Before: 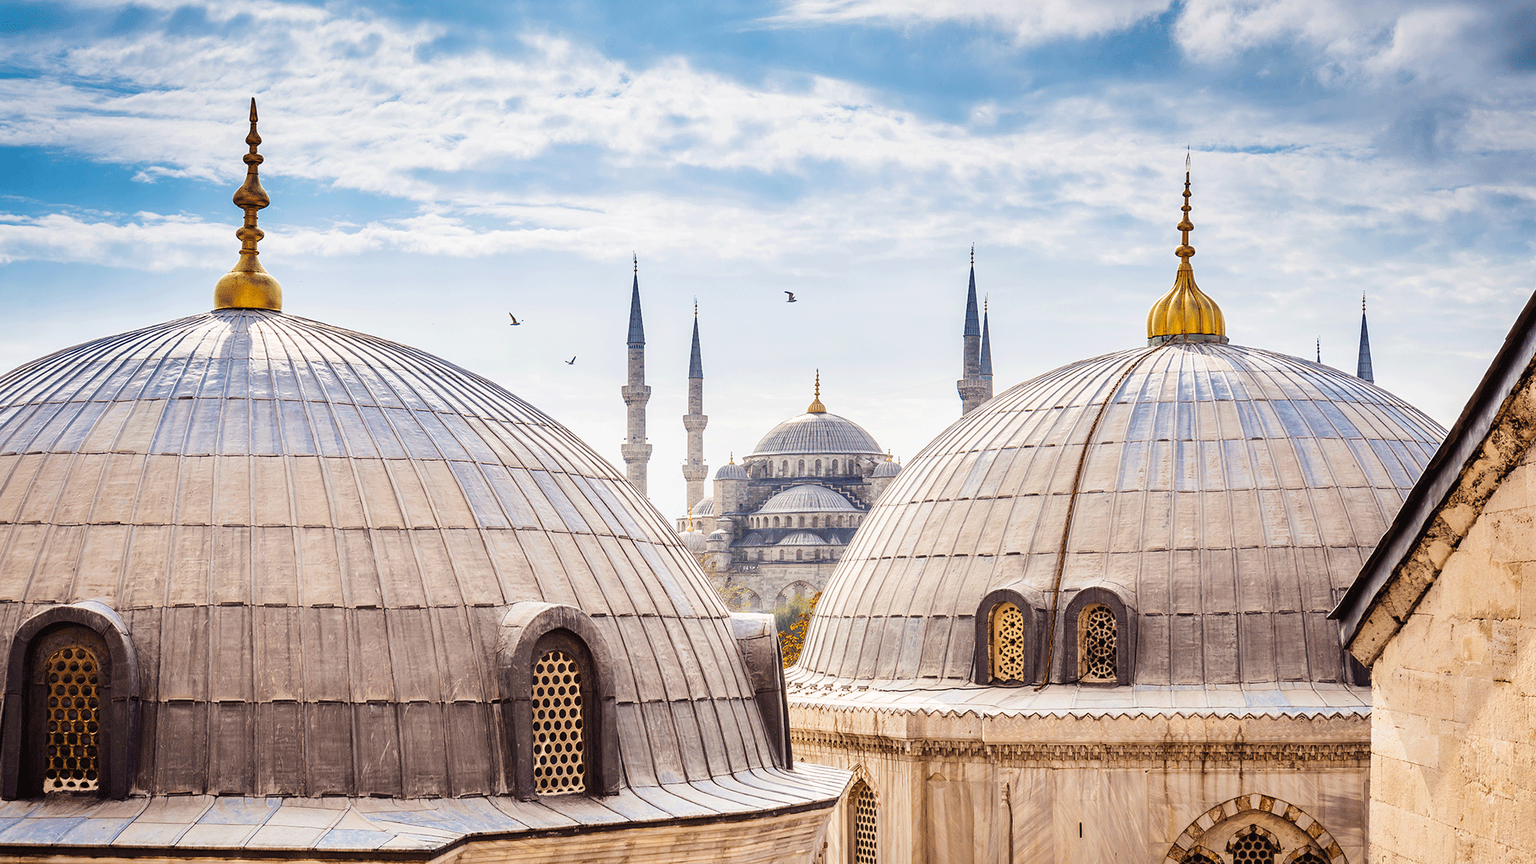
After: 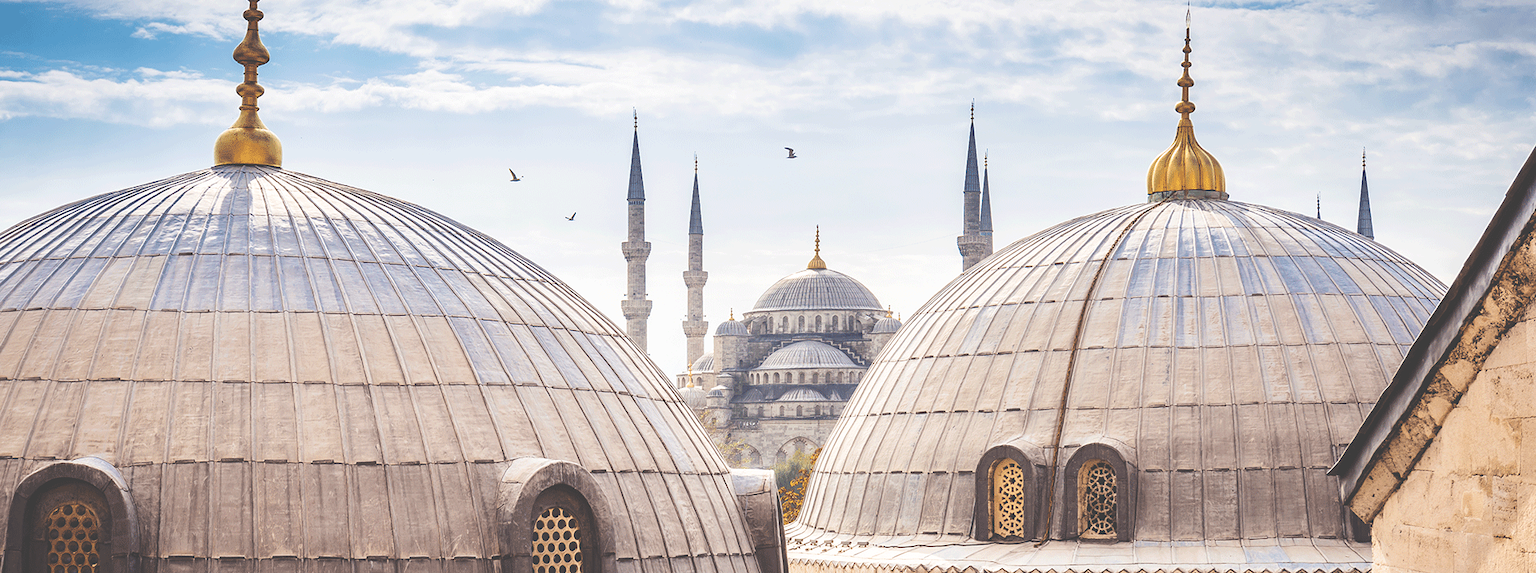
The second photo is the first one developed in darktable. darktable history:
crop: top 16.754%, bottom 16.783%
exposure: black level correction -0.042, exposure 0.064 EV, compensate exposure bias true, compensate highlight preservation false
contrast brightness saturation: contrast 0.008, saturation -0.05
